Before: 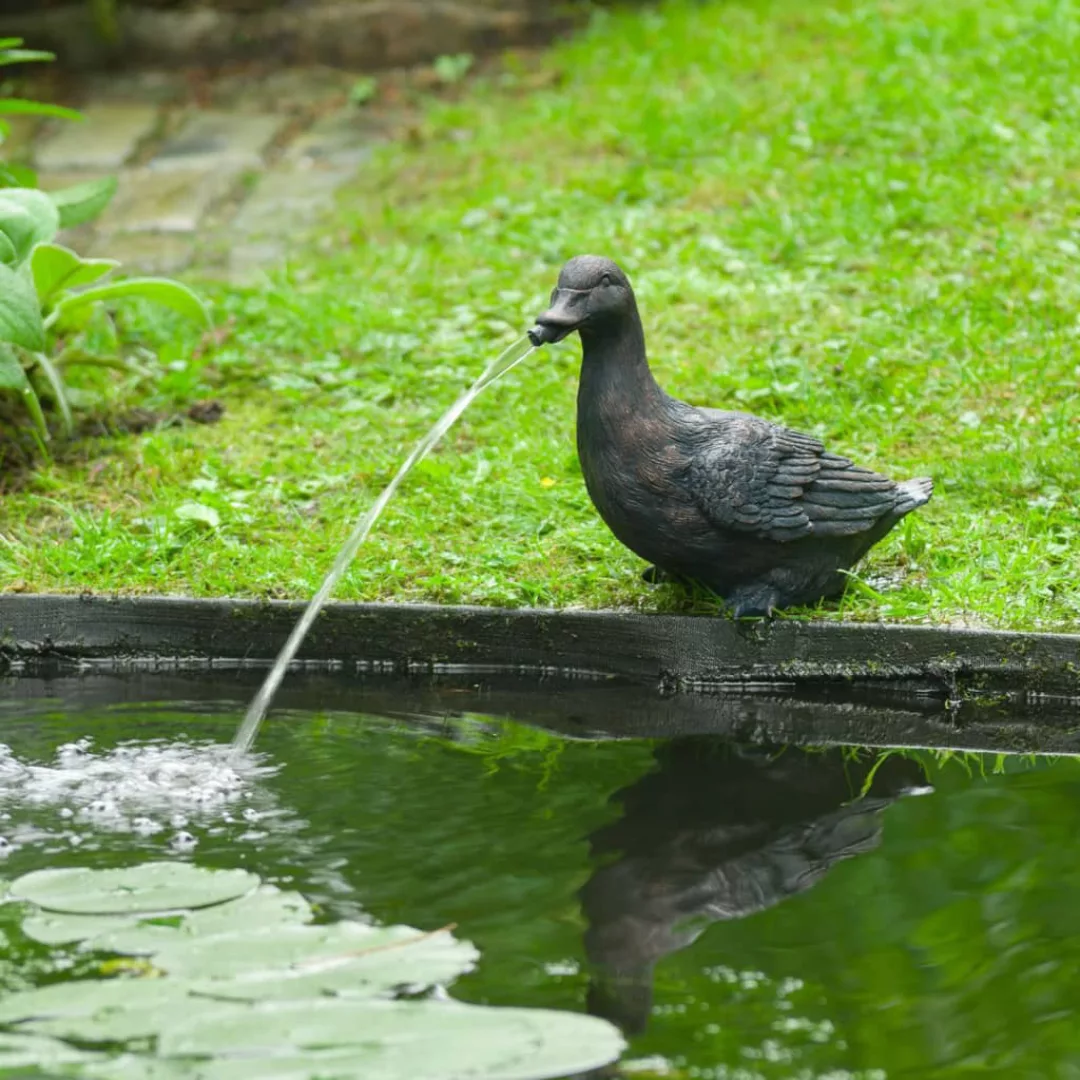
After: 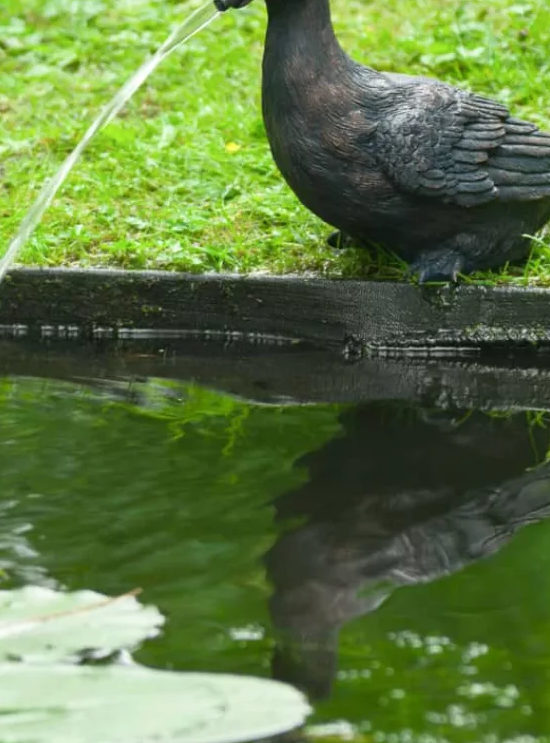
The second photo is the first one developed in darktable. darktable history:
crop and rotate: left 29.237%, top 31.152%, right 19.807%
shadows and highlights: shadows 0, highlights 40
